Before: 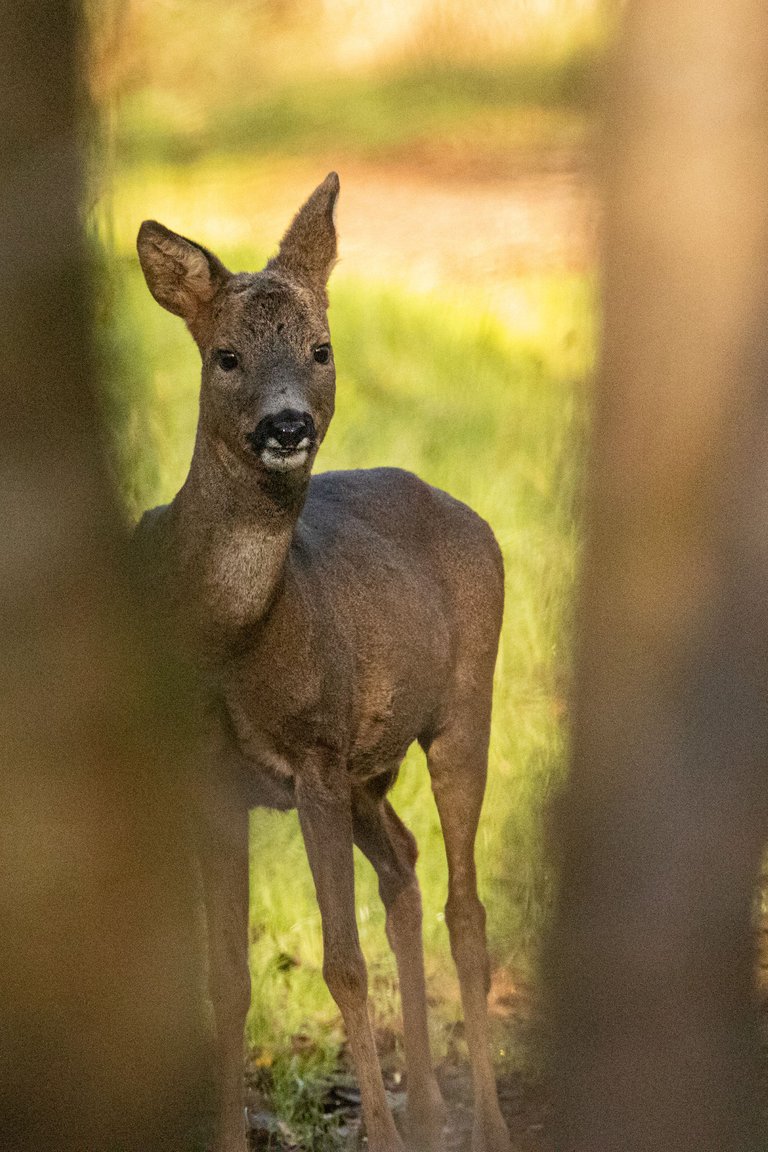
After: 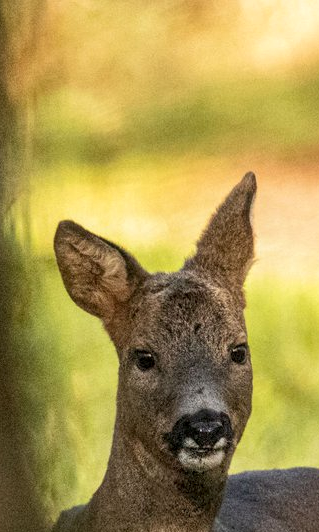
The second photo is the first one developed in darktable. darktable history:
local contrast: on, module defaults
crop and rotate: left 10.838%, top 0.049%, right 47.618%, bottom 53.712%
